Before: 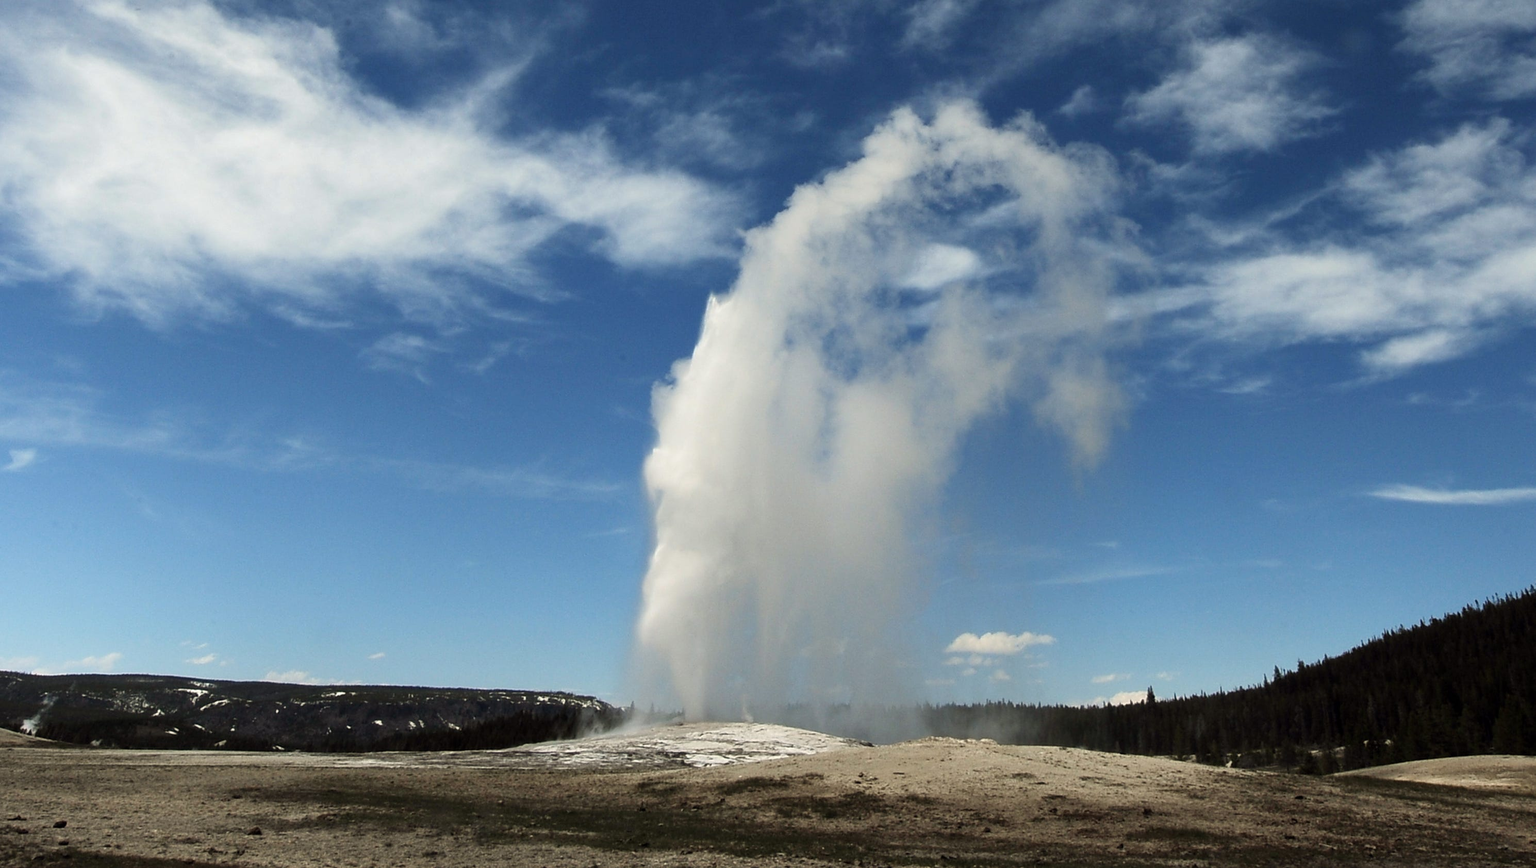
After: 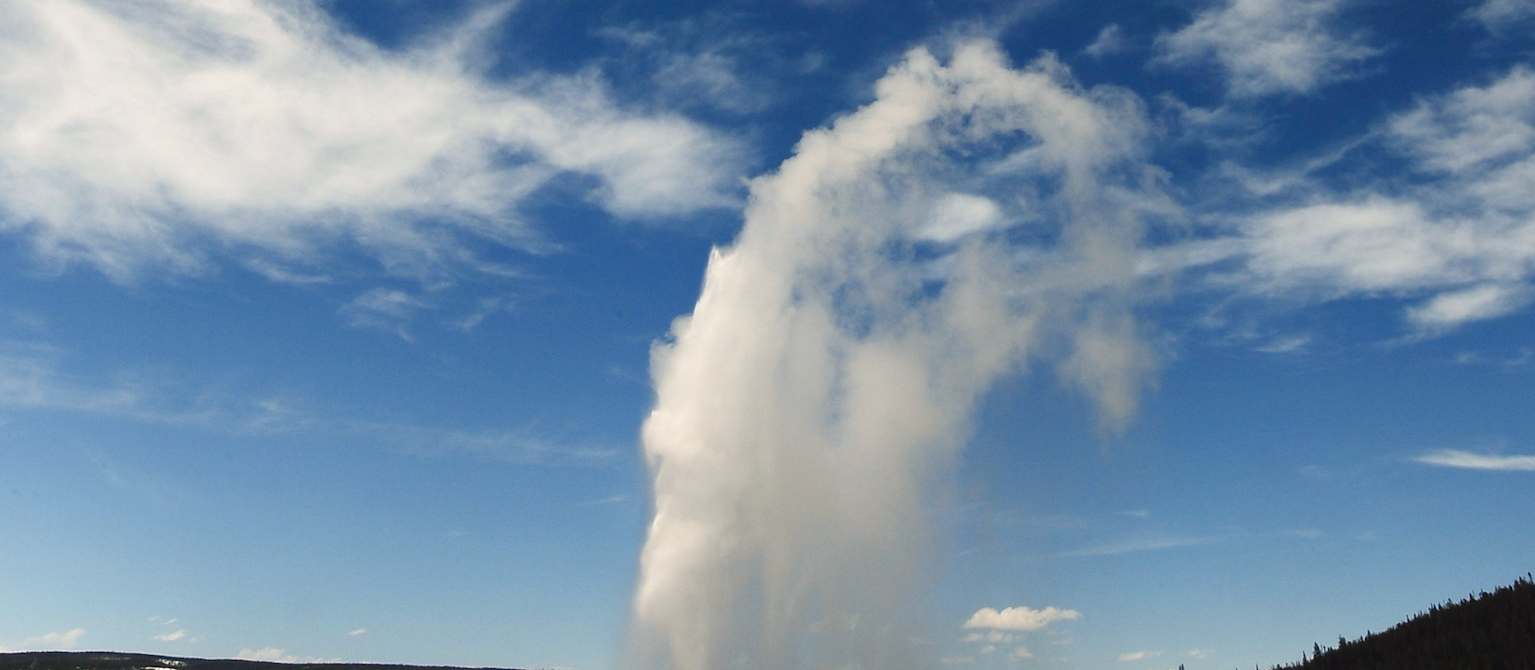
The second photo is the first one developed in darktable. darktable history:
crop: left 2.737%, top 7.287%, right 3.421%, bottom 20.179%
color balance rgb: shadows lift › chroma 2%, shadows lift › hue 250°, power › hue 326.4°, highlights gain › chroma 2%, highlights gain › hue 64.8°, global offset › luminance 0.5%, global offset › hue 58.8°, perceptual saturation grading › highlights -25%, perceptual saturation grading › shadows 30%, global vibrance 15%
